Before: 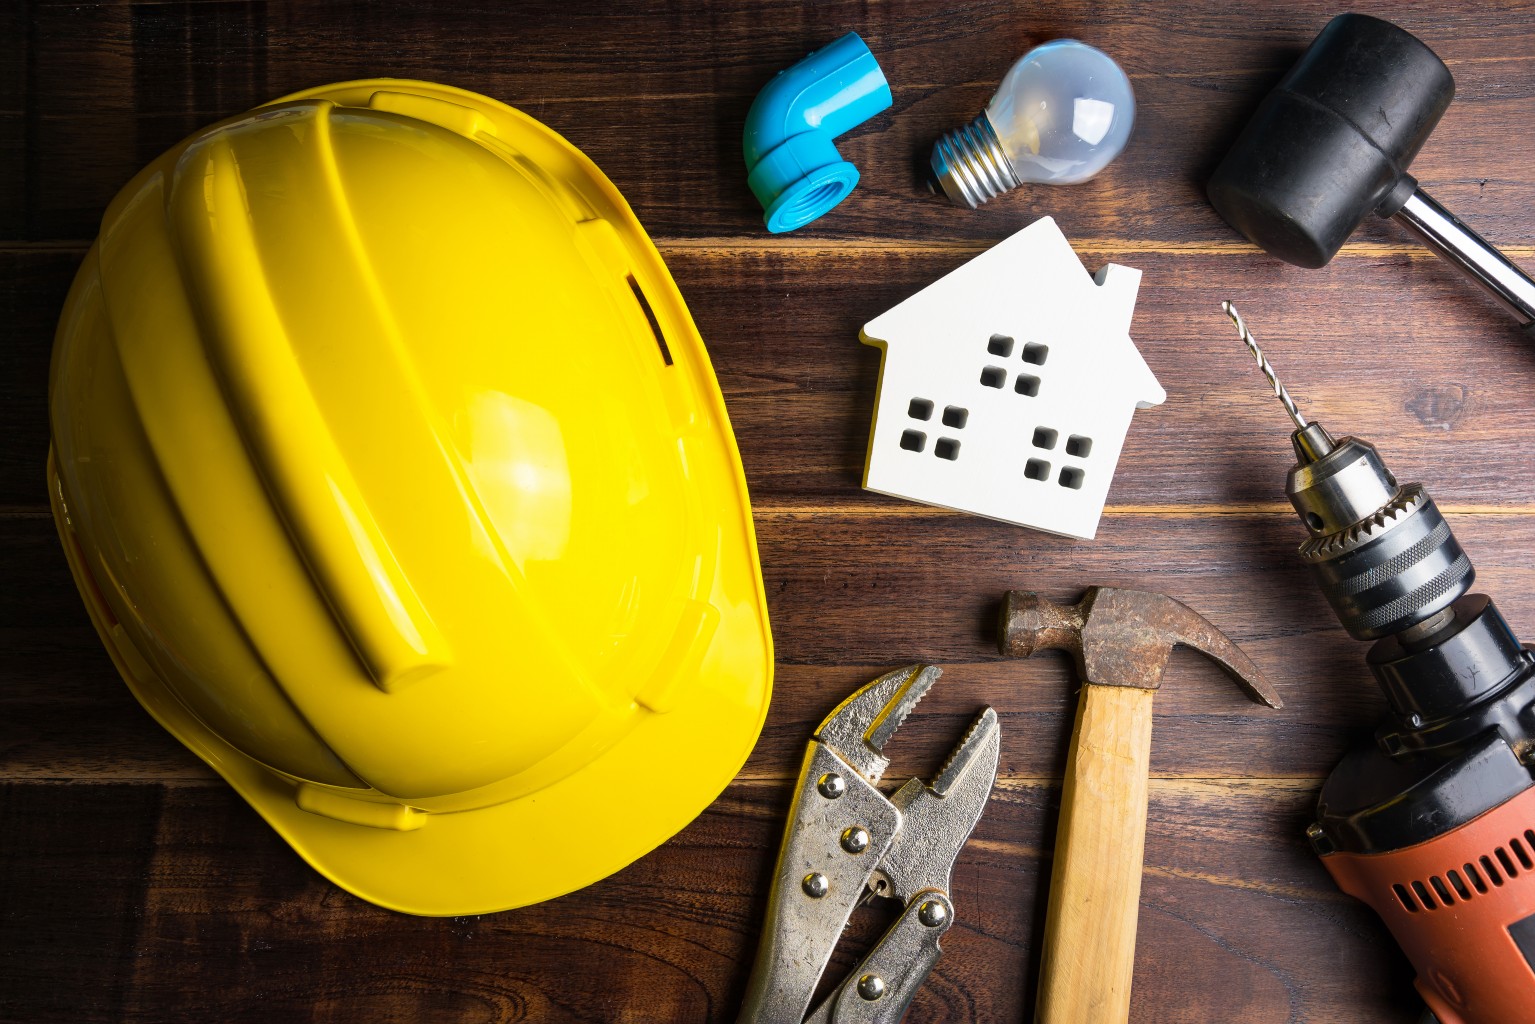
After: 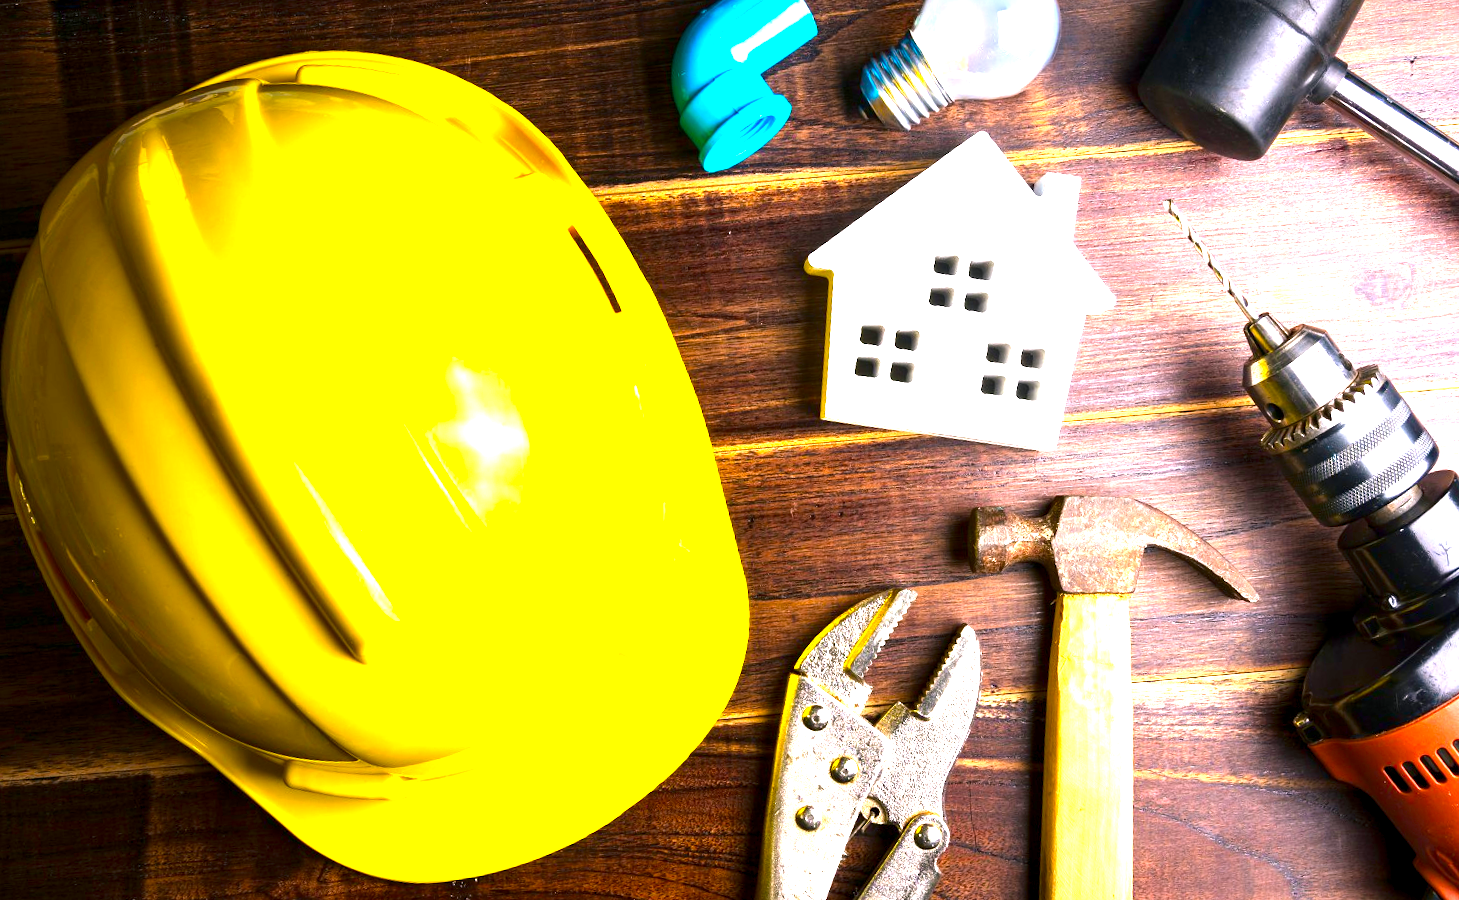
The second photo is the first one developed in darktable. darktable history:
exposure: black level correction 0, exposure 1.9 EV, compensate highlight preservation false
color balance rgb: shadows lift › chroma 2%, shadows lift › hue 217.2°, power › chroma 0.25%, power › hue 60°, highlights gain › chroma 1.5%, highlights gain › hue 309.6°, global offset › luminance -0.5%, perceptual saturation grading › global saturation 15%, global vibrance 20%
contrast brightness saturation: contrast 0.07, brightness -0.13, saturation 0.06
rotate and perspective: rotation -5°, crop left 0.05, crop right 0.952, crop top 0.11, crop bottom 0.89
